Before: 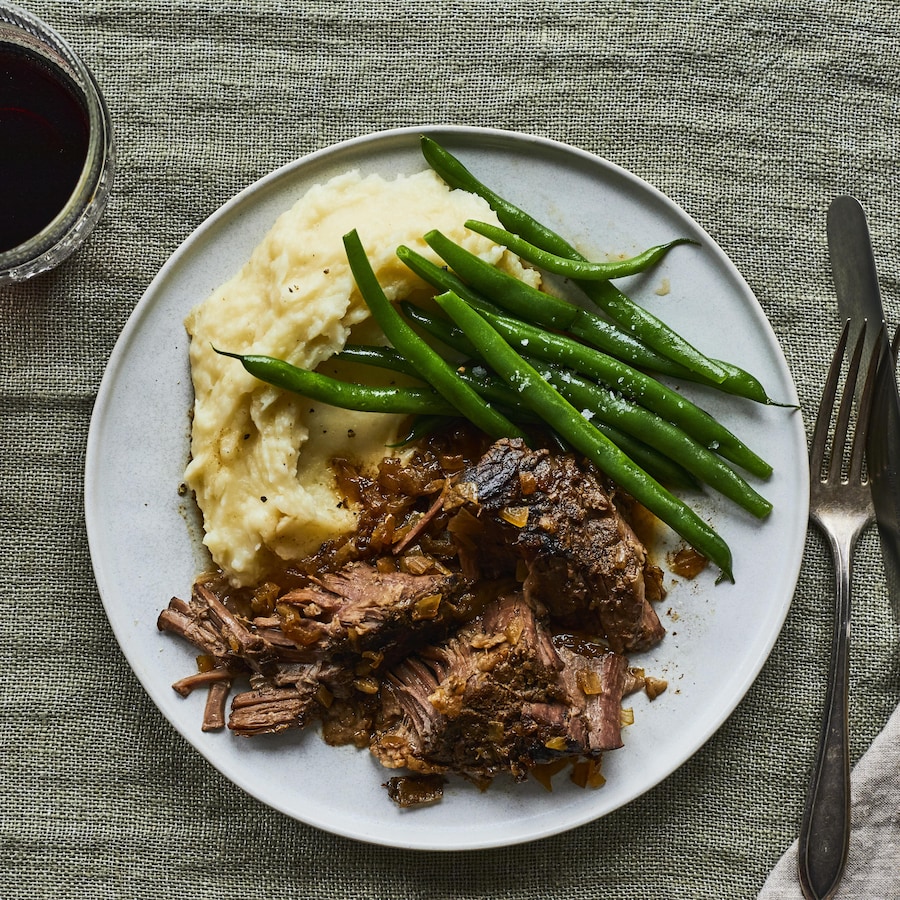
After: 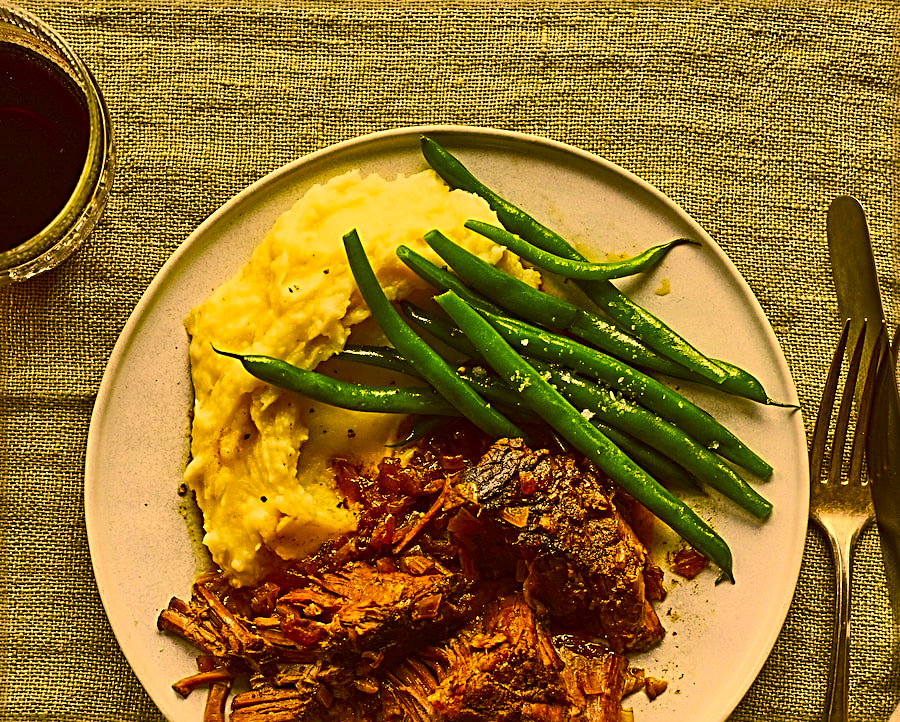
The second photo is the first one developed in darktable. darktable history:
sharpen: radius 2.972, amount 0.772
color correction: highlights a* 10.96, highlights b* 29.94, shadows a* 2.81, shadows b* 16.75, saturation 1.72
crop: bottom 19.711%
